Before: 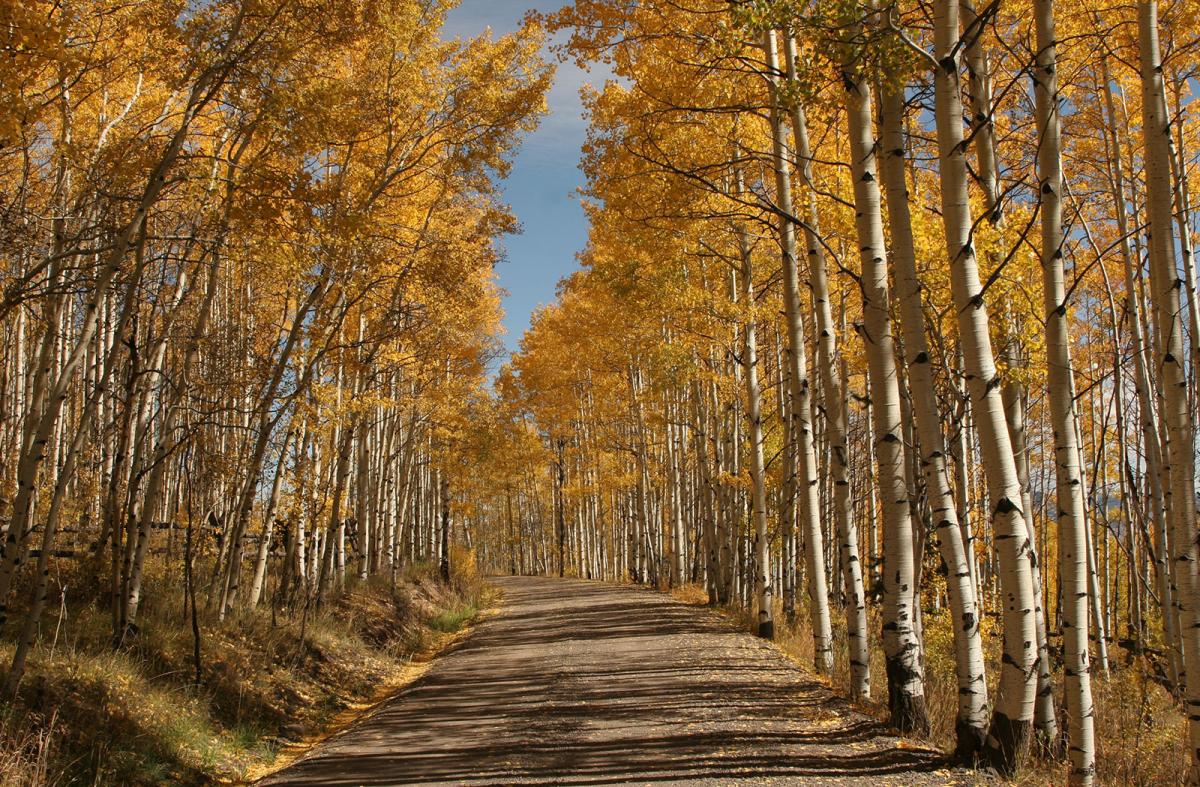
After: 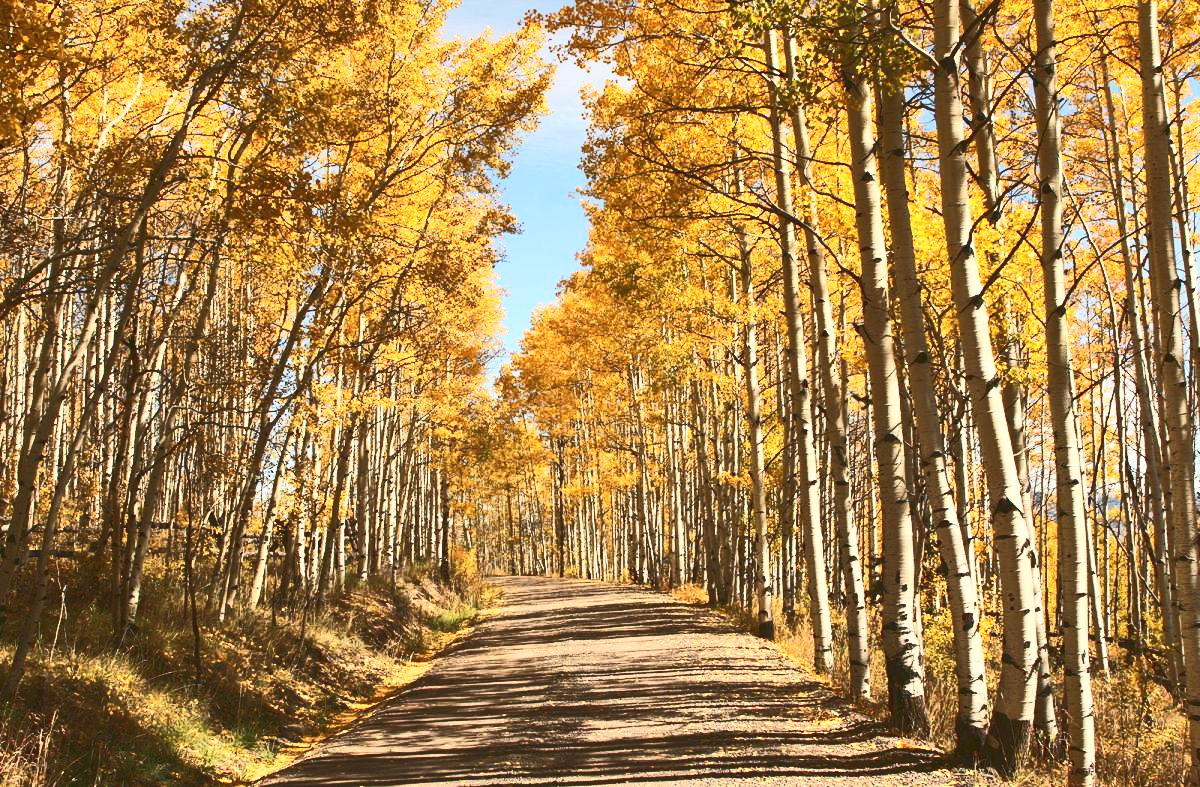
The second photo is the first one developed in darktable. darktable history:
base curve: curves: ch0 [(0, 0.015) (0.085, 0.116) (0.134, 0.298) (0.19, 0.545) (0.296, 0.764) (0.599, 0.982) (1, 1)]
